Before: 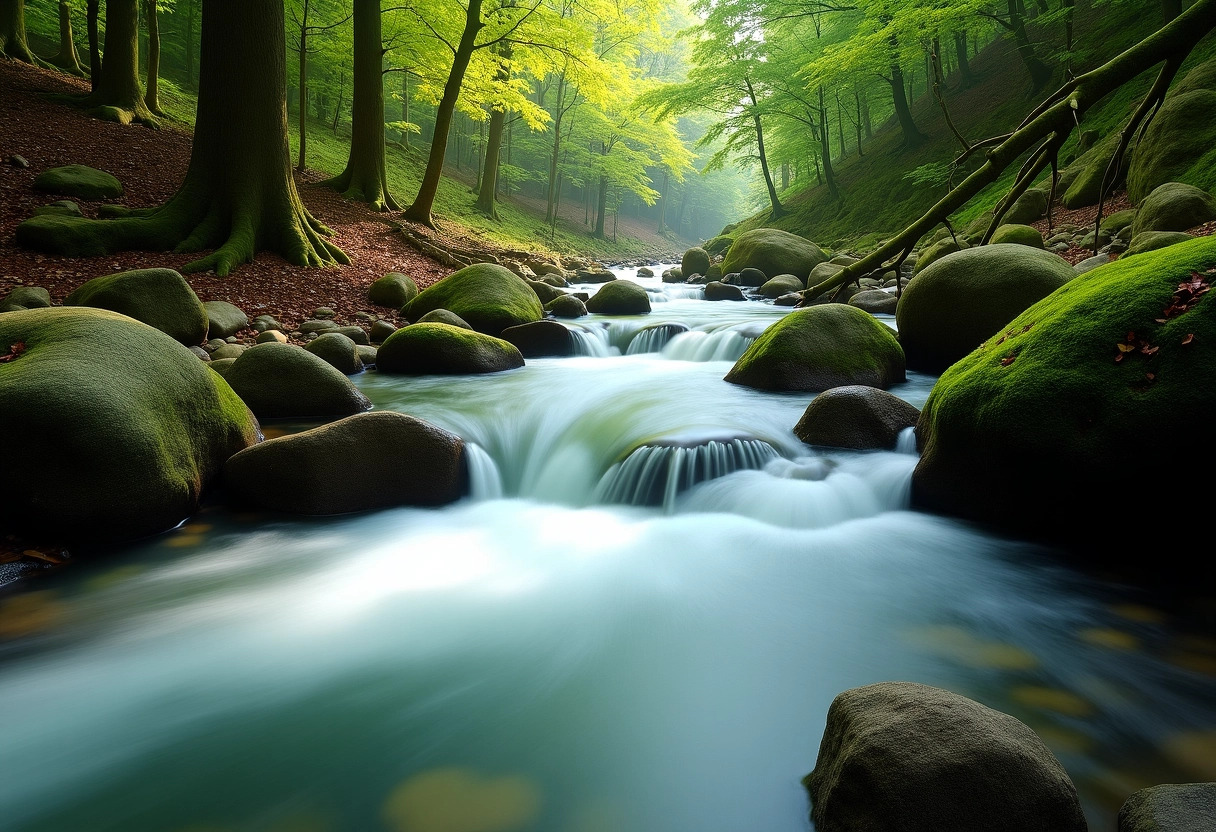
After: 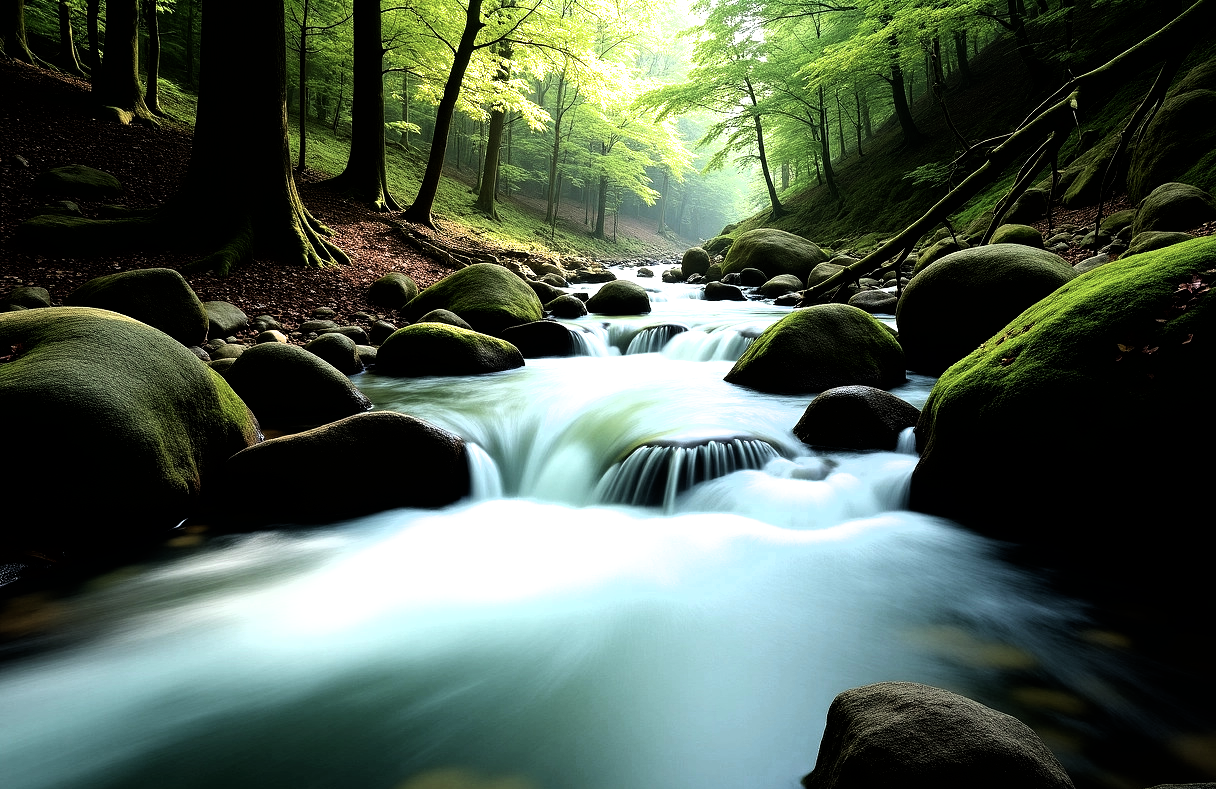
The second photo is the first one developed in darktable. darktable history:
crop and rotate: top 0%, bottom 5.097%
contrast brightness saturation: contrast 0.07
filmic rgb: black relative exposure -8.2 EV, white relative exposure 2.2 EV, threshold 3 EV, hardness 7.11, latitude 85.74%, contrast 1.696, highlights saturation mix -4%, shadows ↔ highlights balance -2.69%, color science v5 (2021), contrast in shadows safe, contrast in highlights safe, enable highlight reconstruction true
